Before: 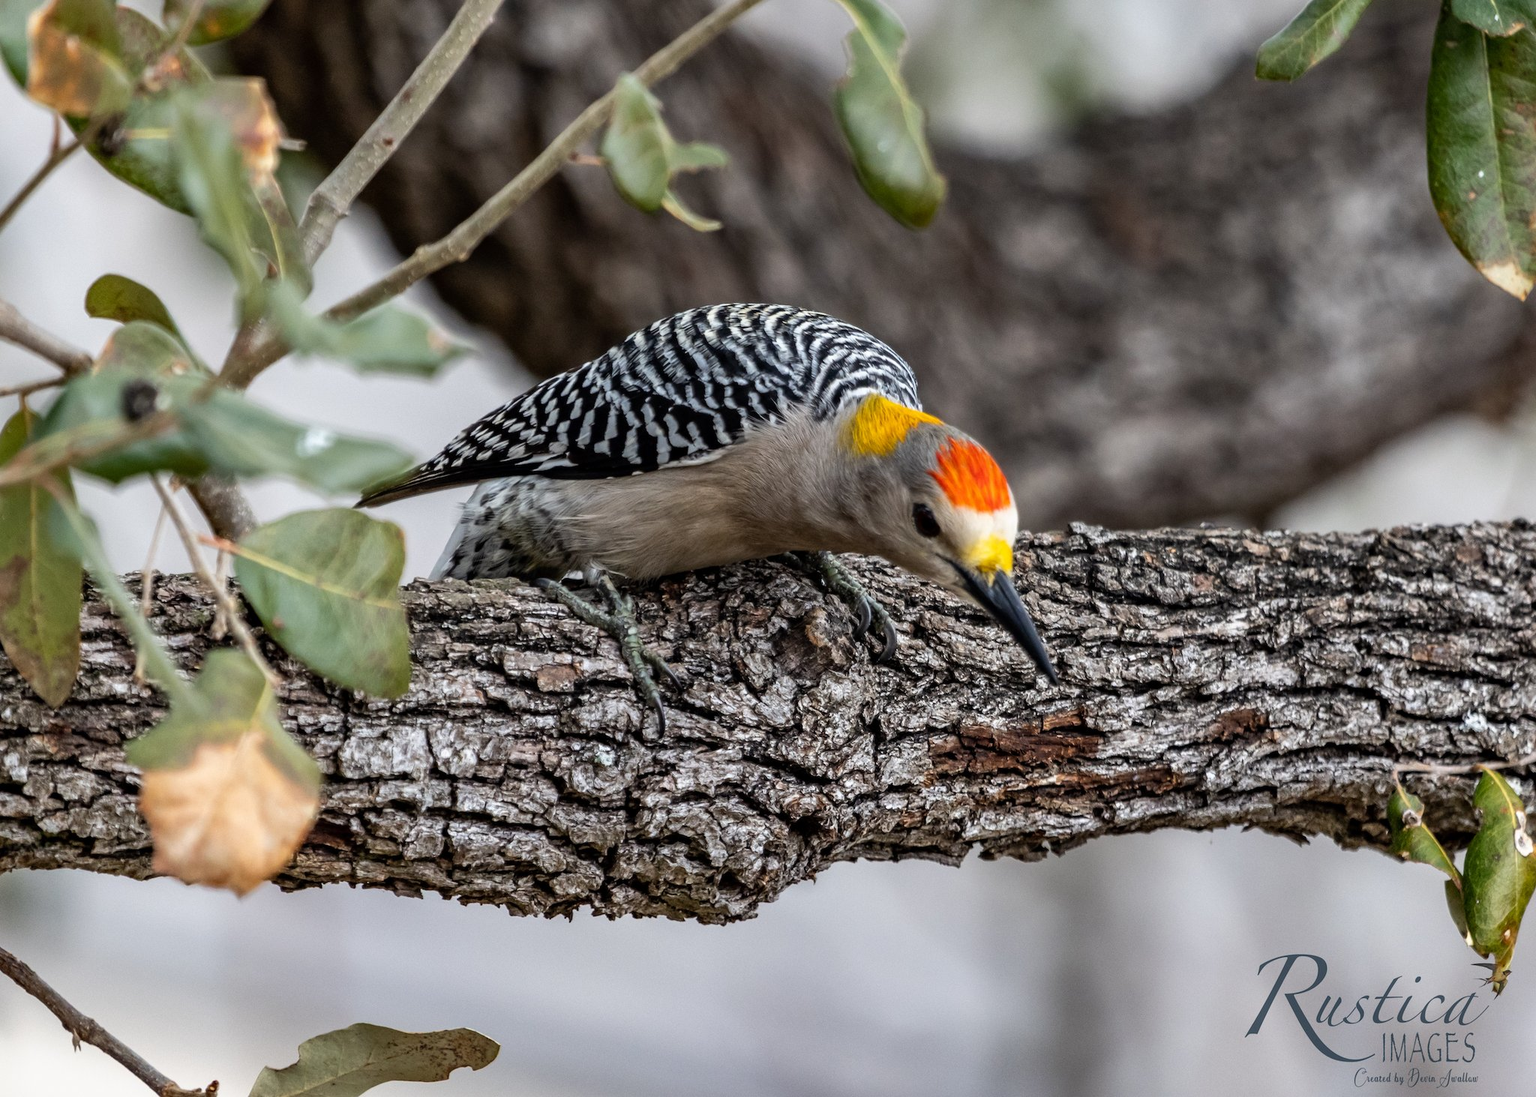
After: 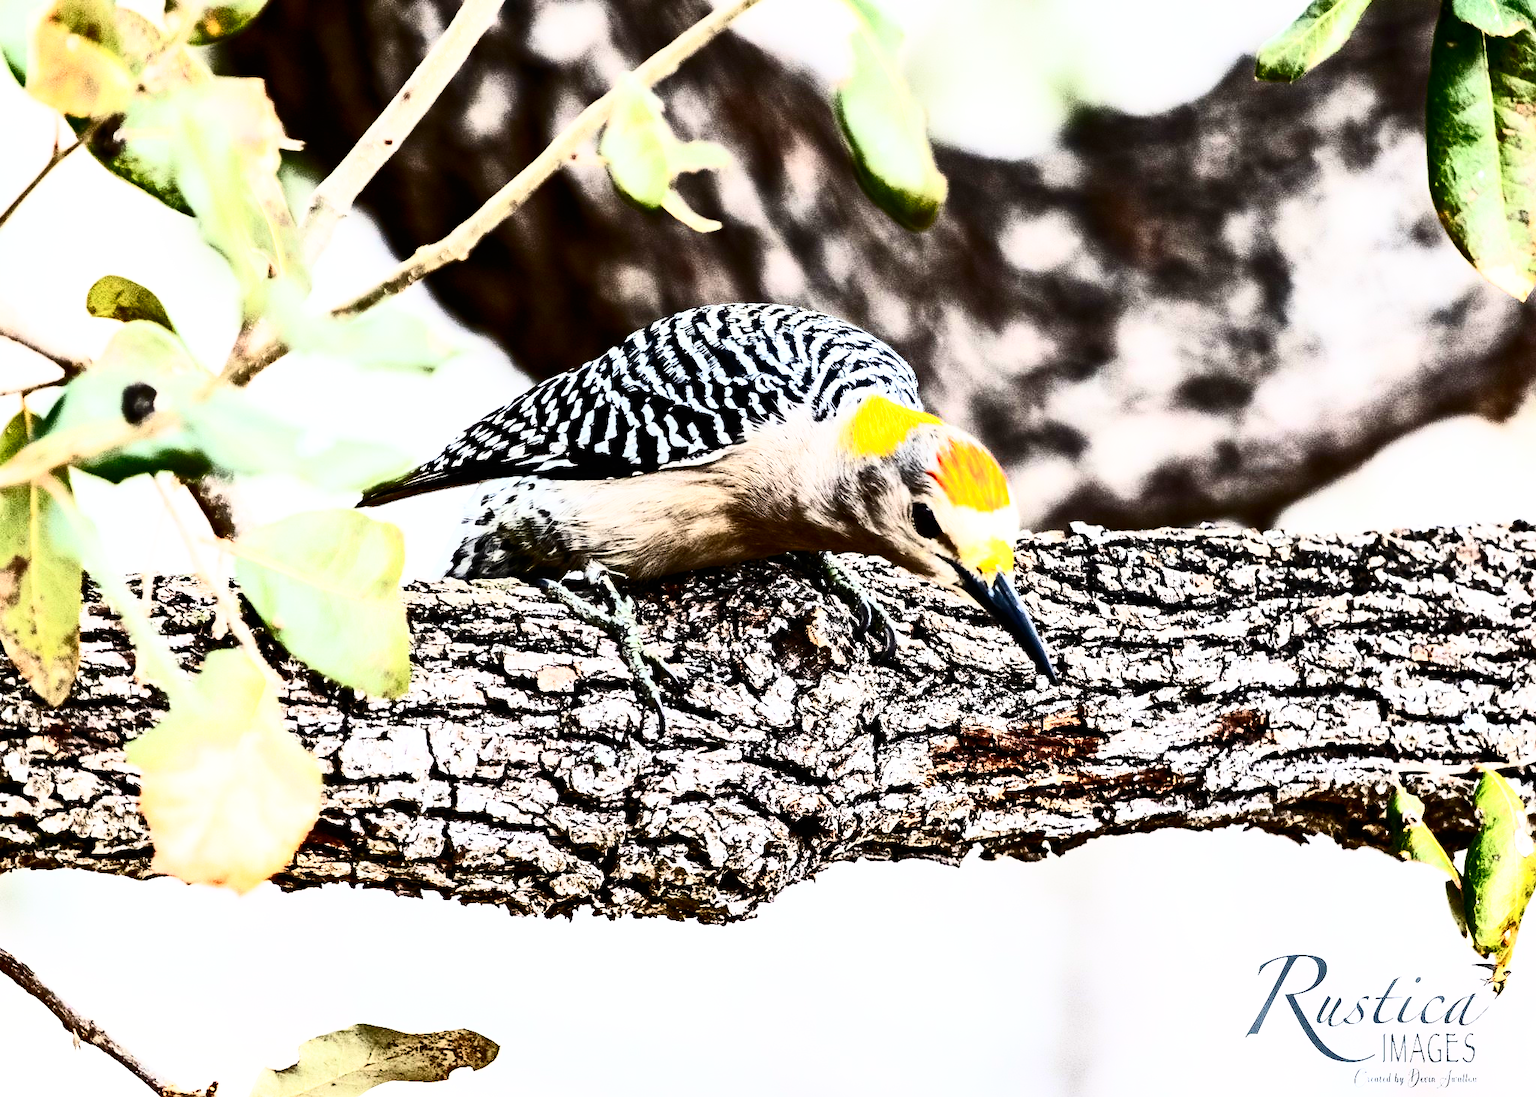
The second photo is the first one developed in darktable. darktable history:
base curve: curves: ch0 [(0, 0) (0.007, 0.004) (0.027, 0.03) (0.046, 0.07) (0.207, 0.54) (0.442, 0.872) (0.673, 0.972) (1, 1)], preserve colors none
contrast brightness saturation: contrast 0.921, brightness 0.2
